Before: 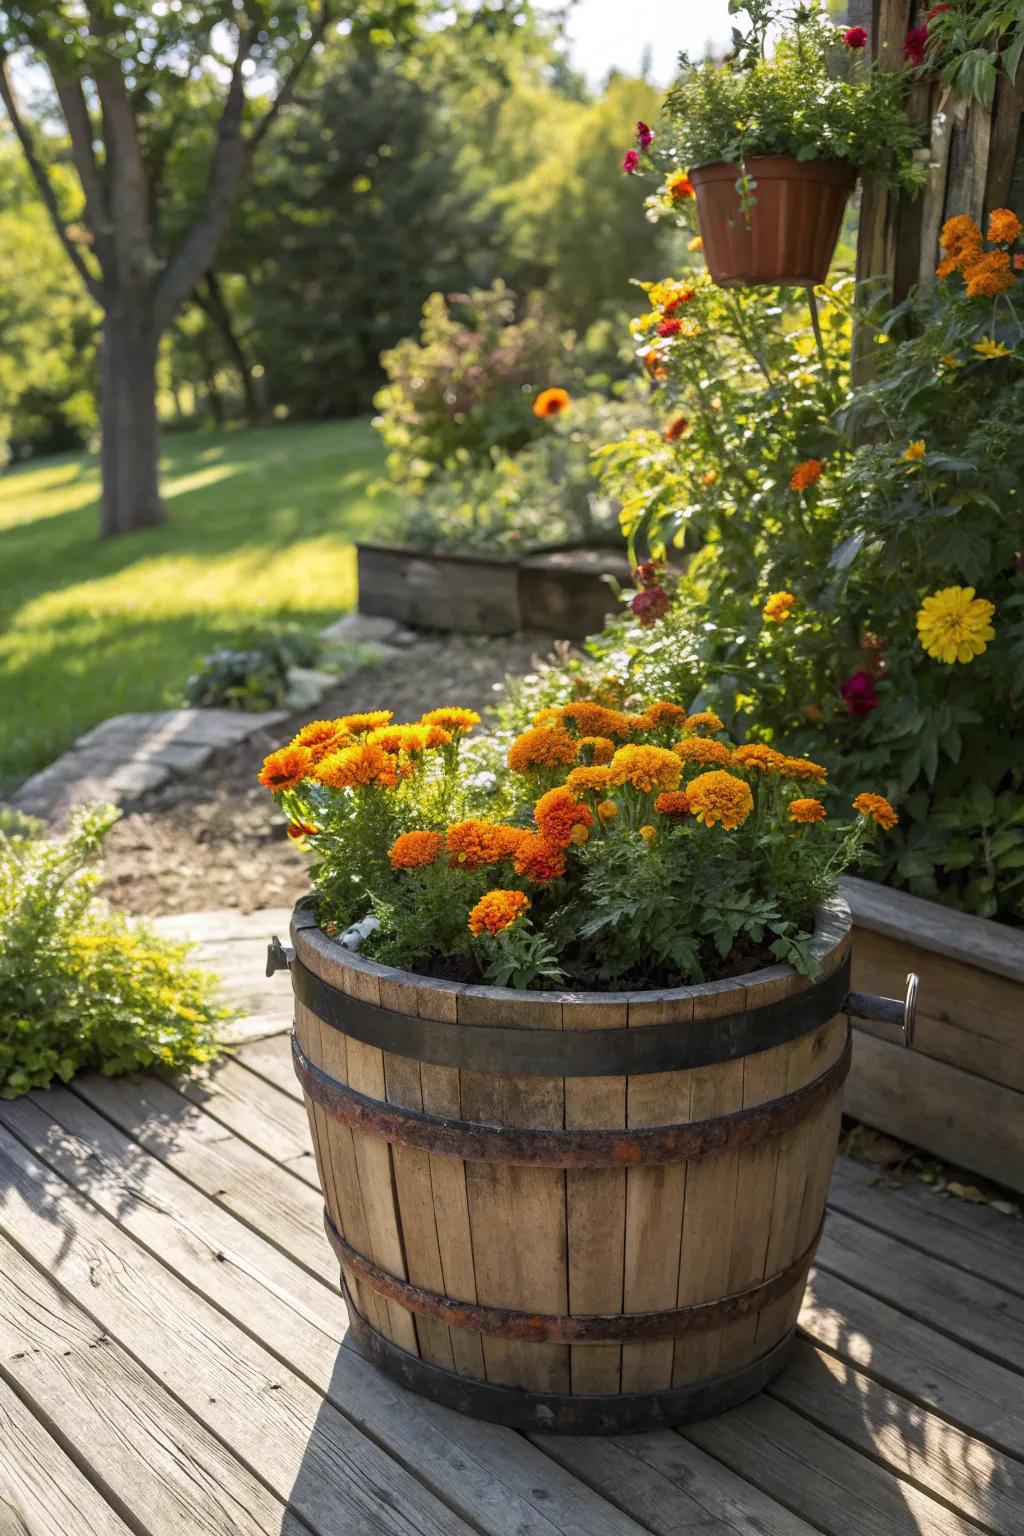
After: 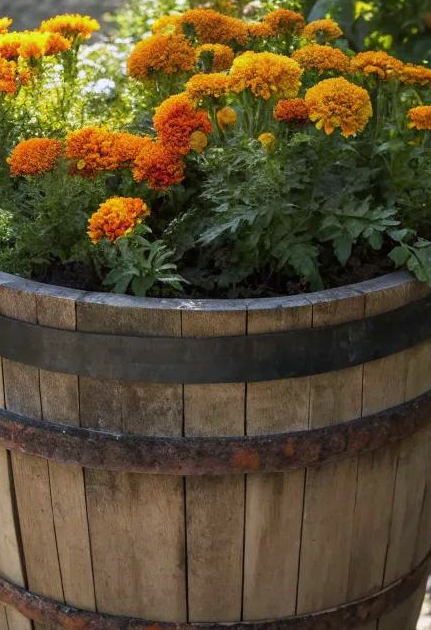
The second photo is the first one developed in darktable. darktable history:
white balance: red 0.967, blue 1.049
crop: left 37.221%, top 45.169%, right 20.63%, bottom 13.777%
